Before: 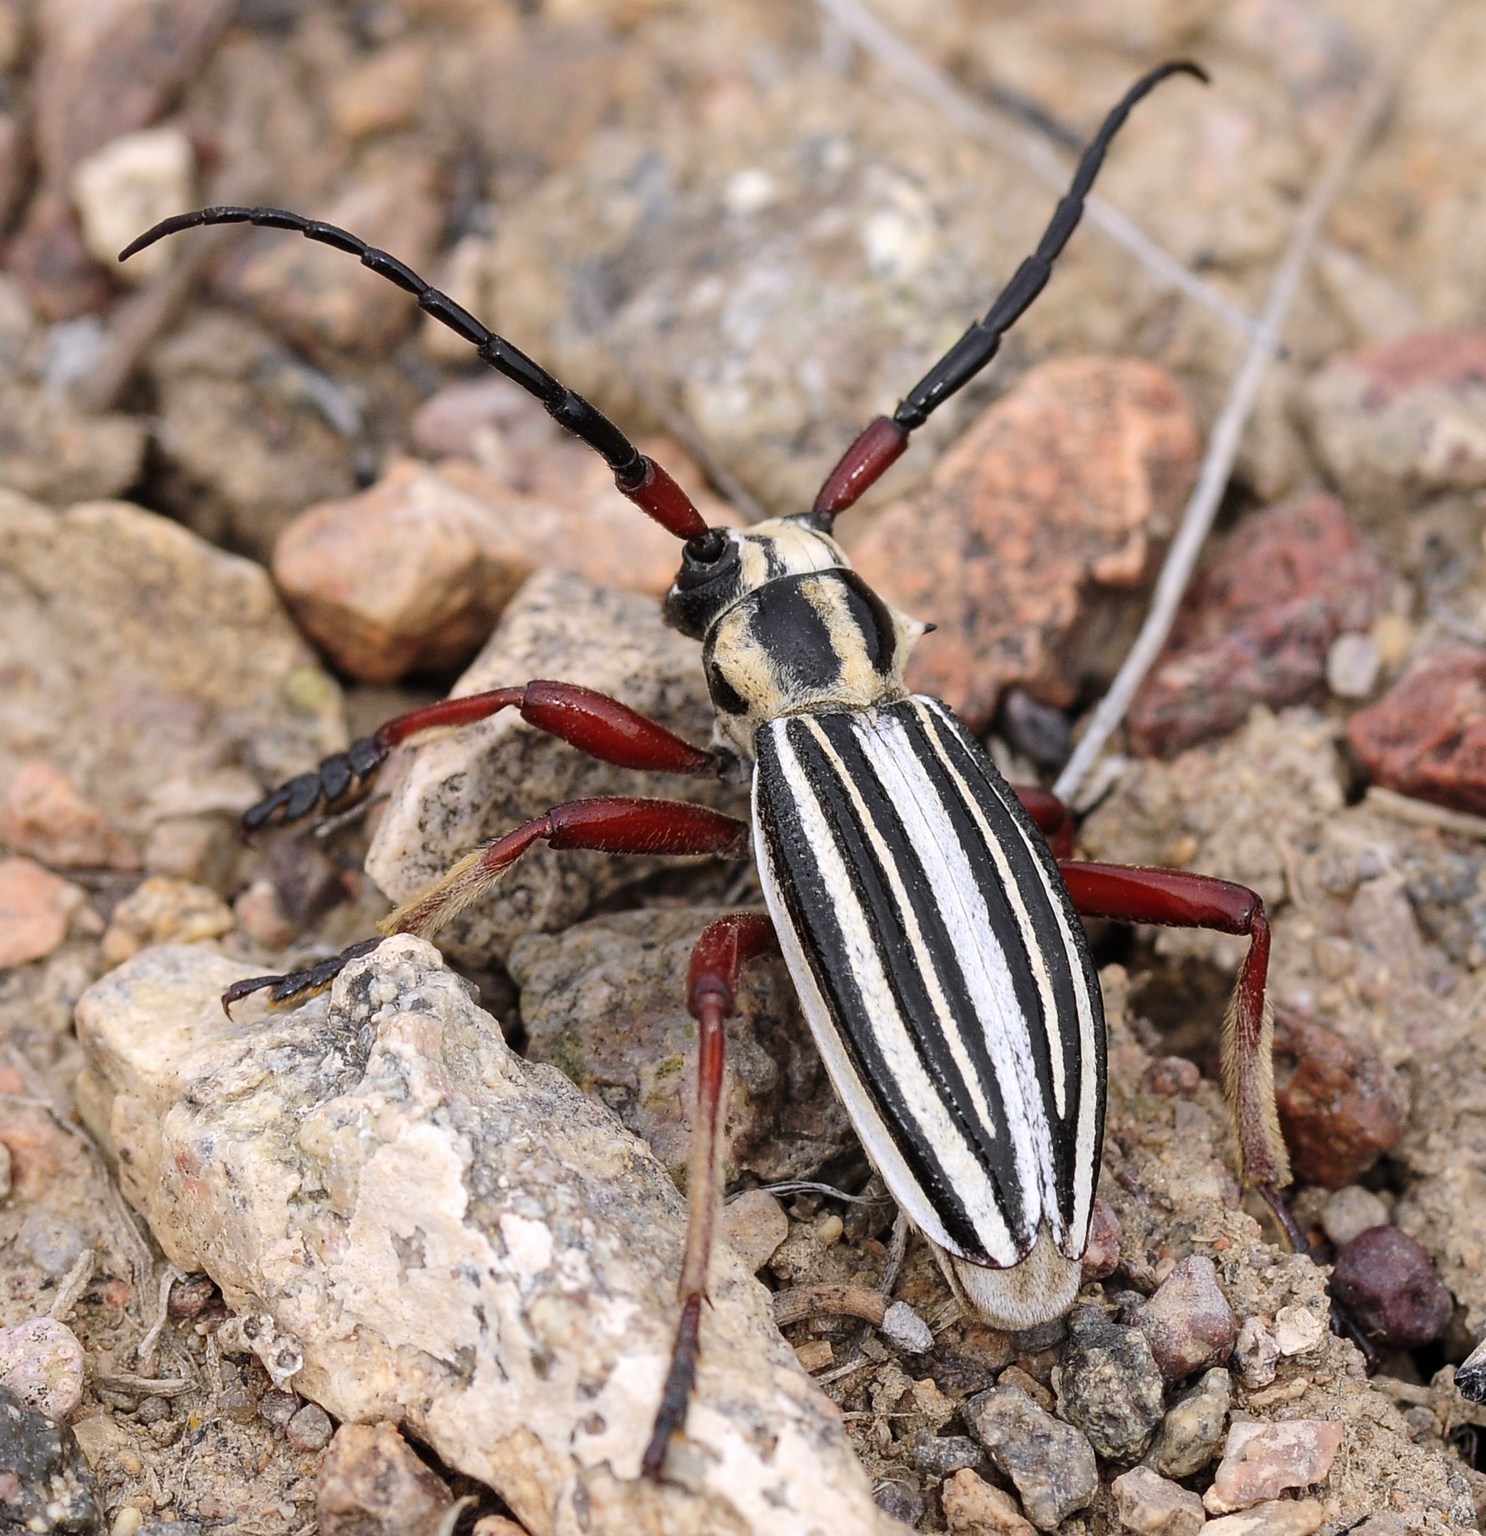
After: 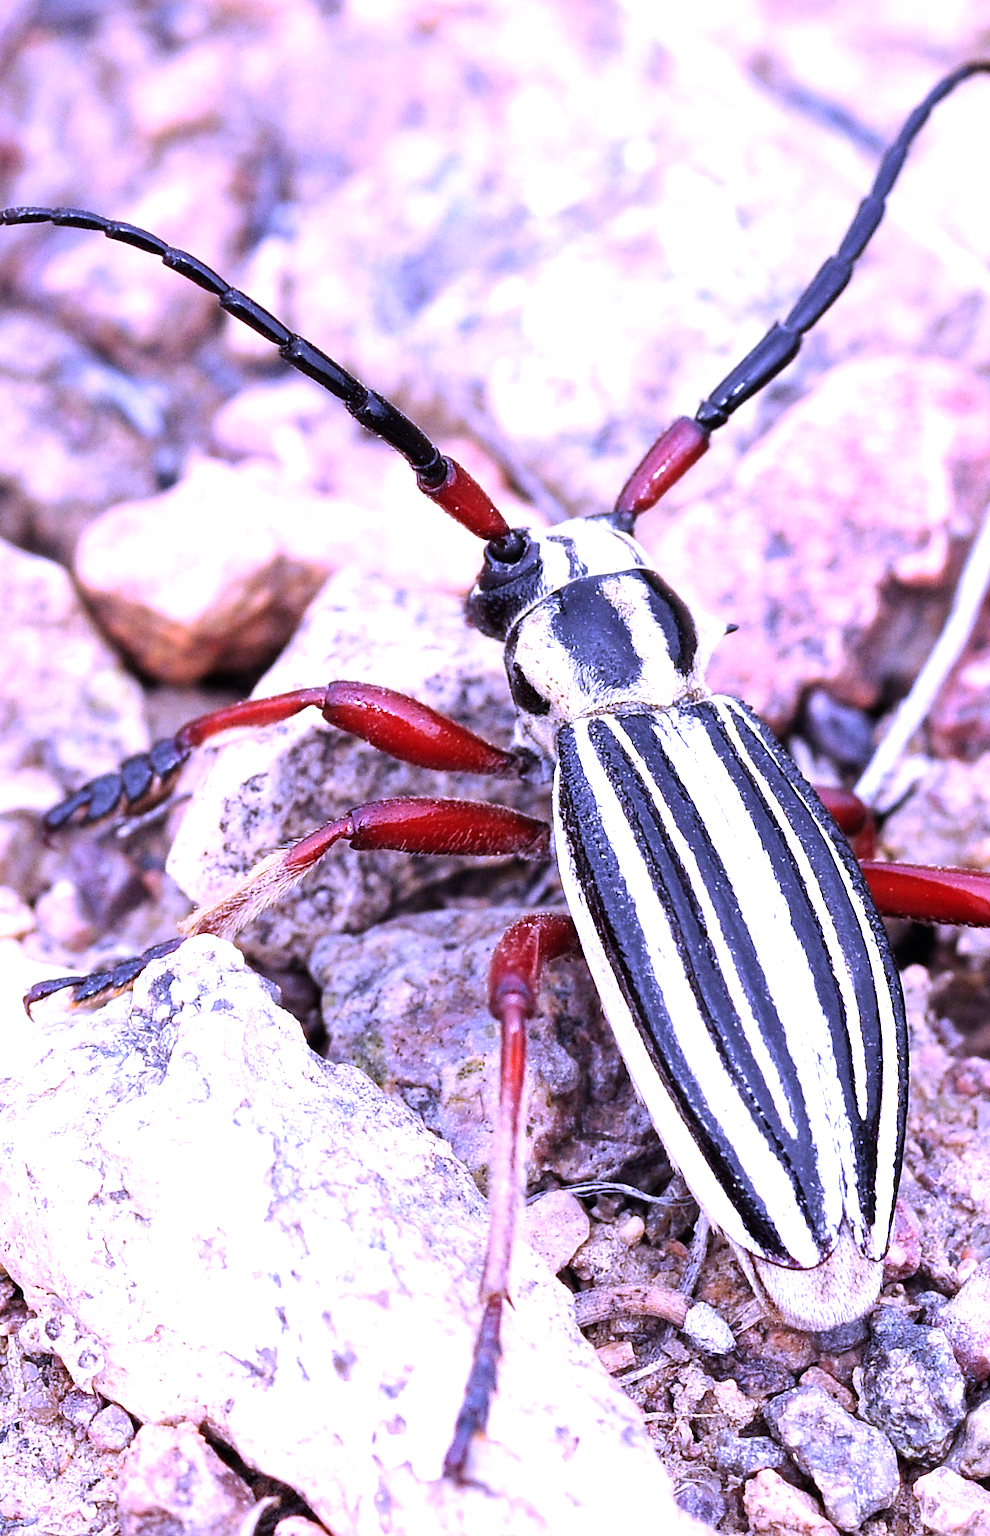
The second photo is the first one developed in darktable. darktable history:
exposure: black level correction 0, exposure 1.1 EV, compensate exposure bias true, compensate highlight preservation false
white balance: red 0.98, blue 1.61
crop and rotate: left 13.409%, right 19.924%
